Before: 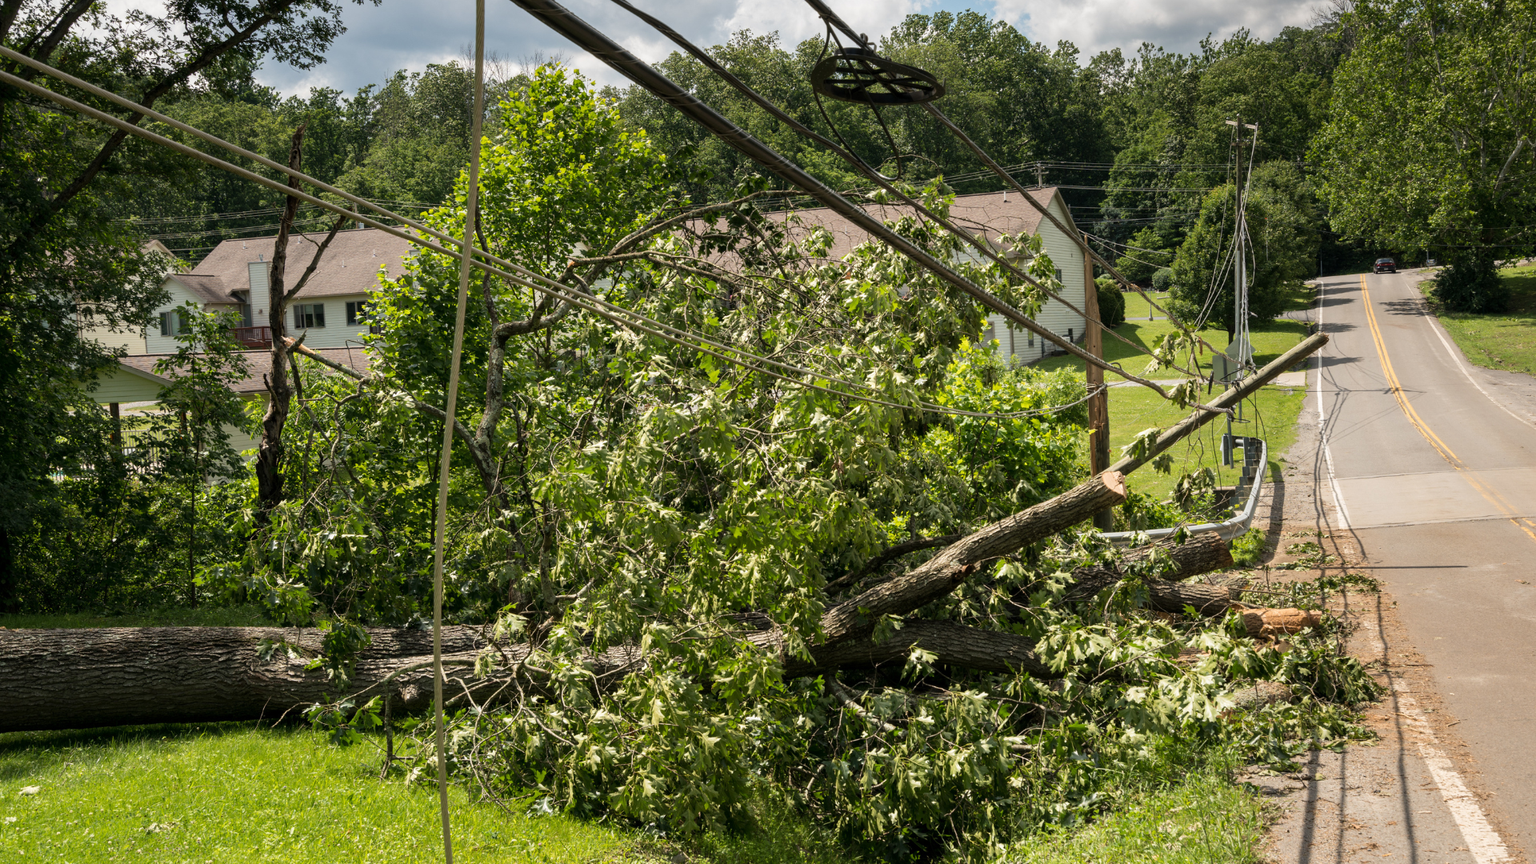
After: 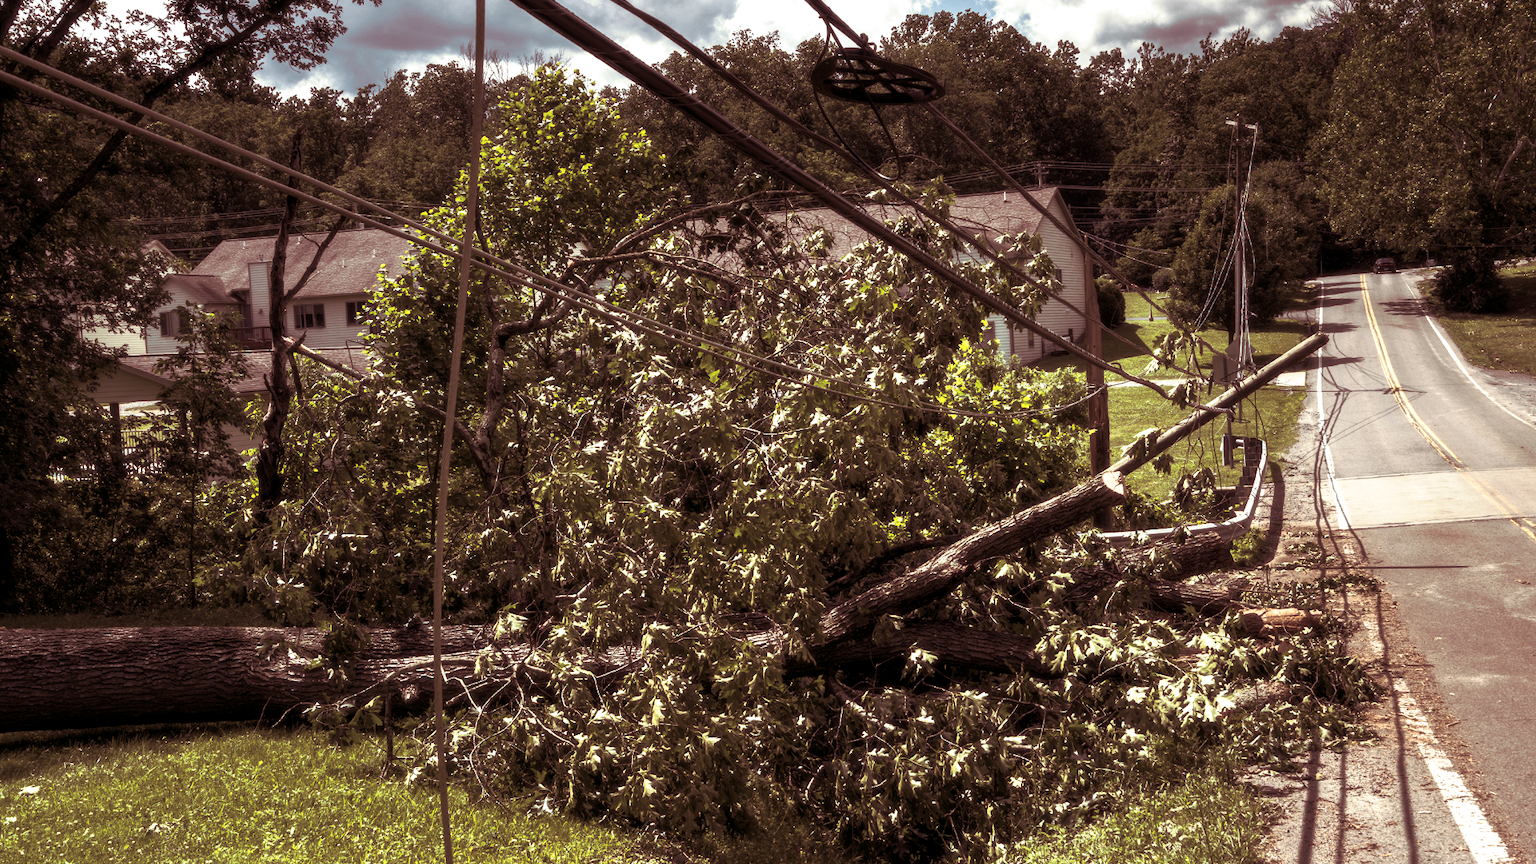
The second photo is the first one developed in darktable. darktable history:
base curve: curves: ch0 [(0, 0) (0.564, 0.291) (0.802, 0.731) (1, 1)]
split-toning: on, module defaults
local contrast: highlights 100%, shadows 100%, detail 120%, midtone range 0.2
soften: size 10%, saturation 50%, brightness 0.2 EV, mix 10%
exposure: black level correction 0, exposure 0.5 EV, compensate highlight preservation false
